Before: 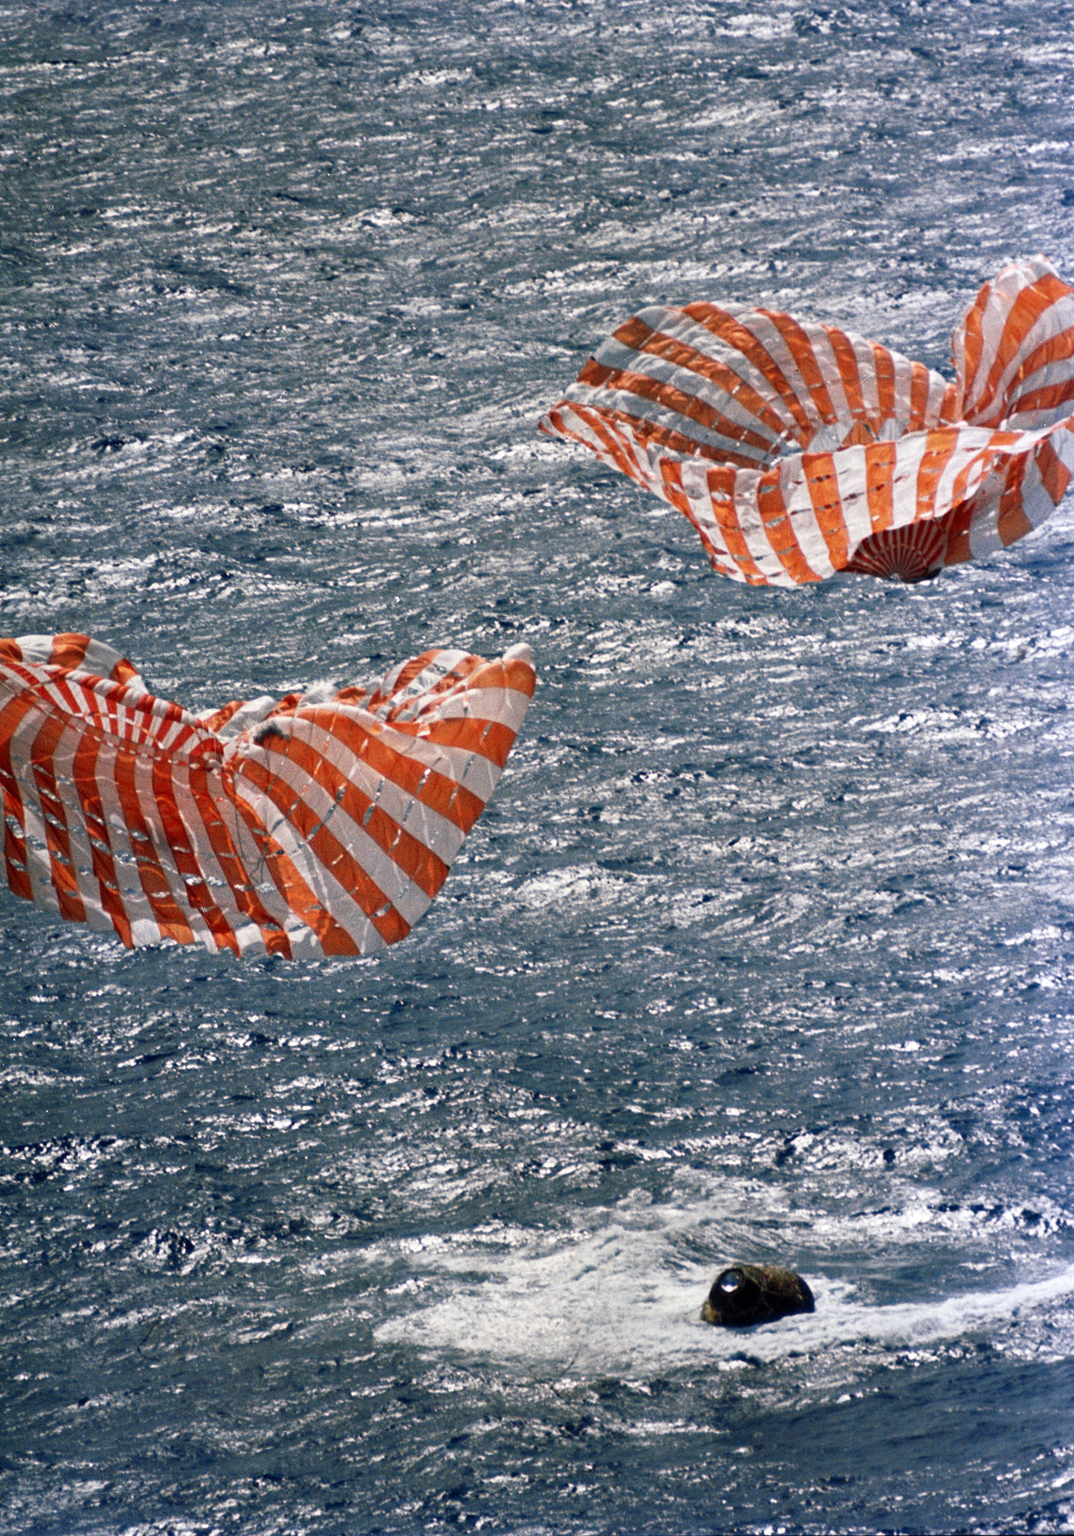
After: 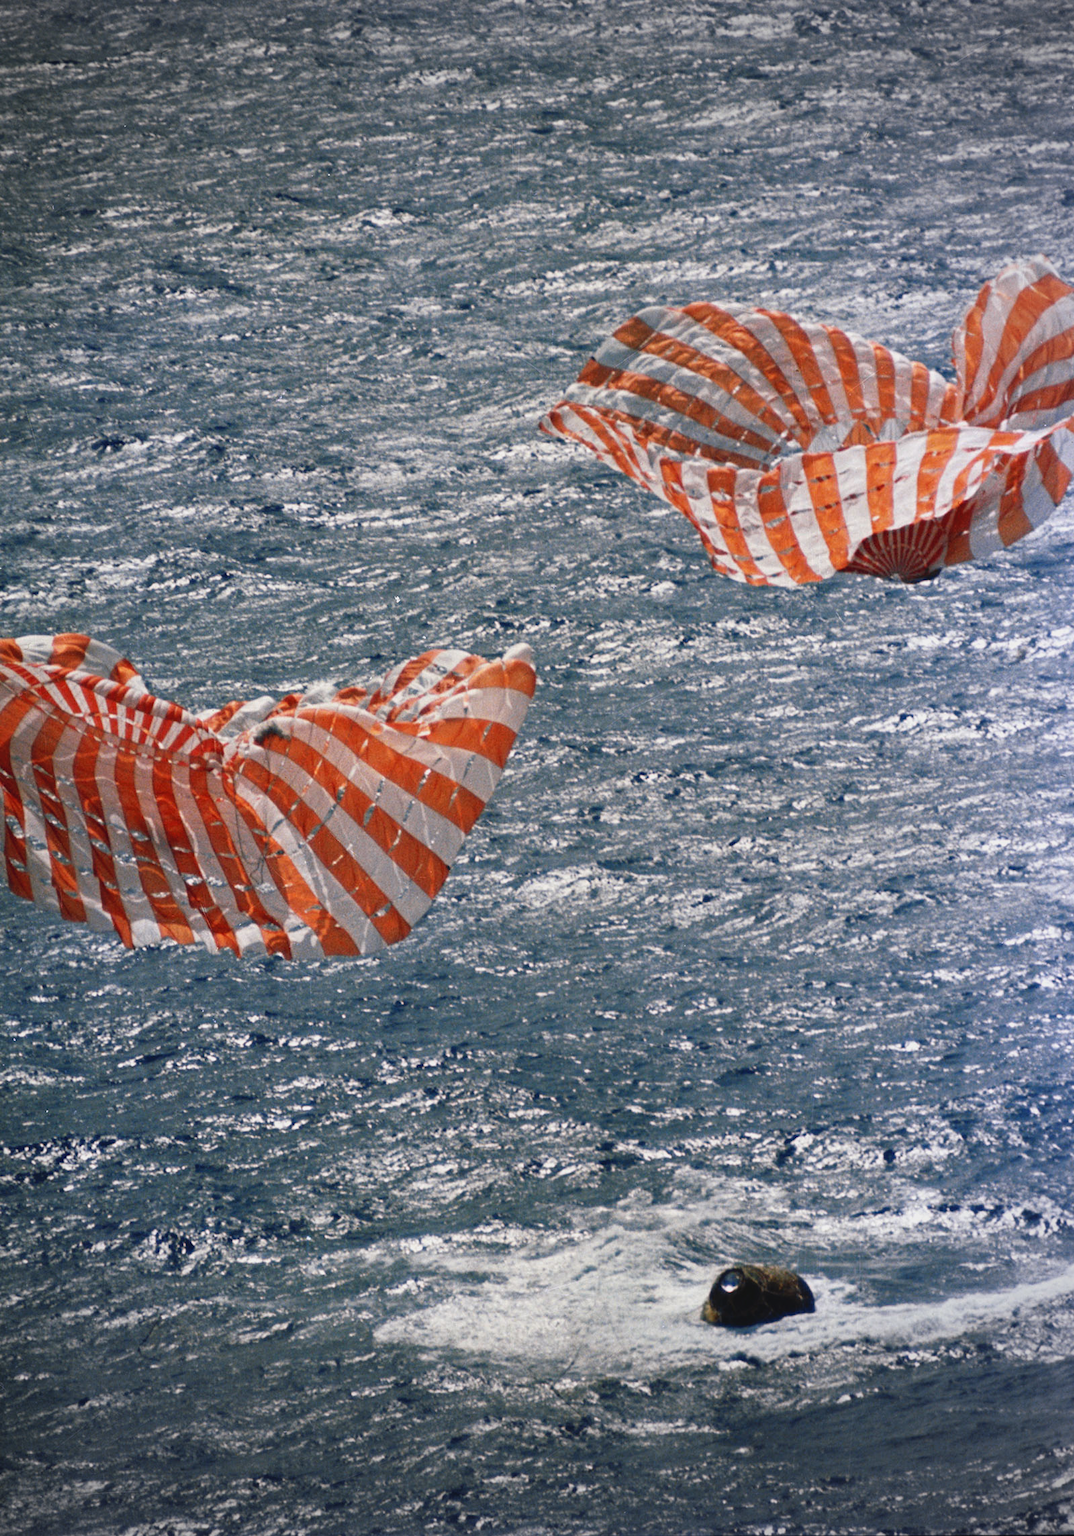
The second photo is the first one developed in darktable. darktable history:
contrast brightness saturation: contrast -0.111
vignetting: brightness -0.575, width/height ratio 1.1
